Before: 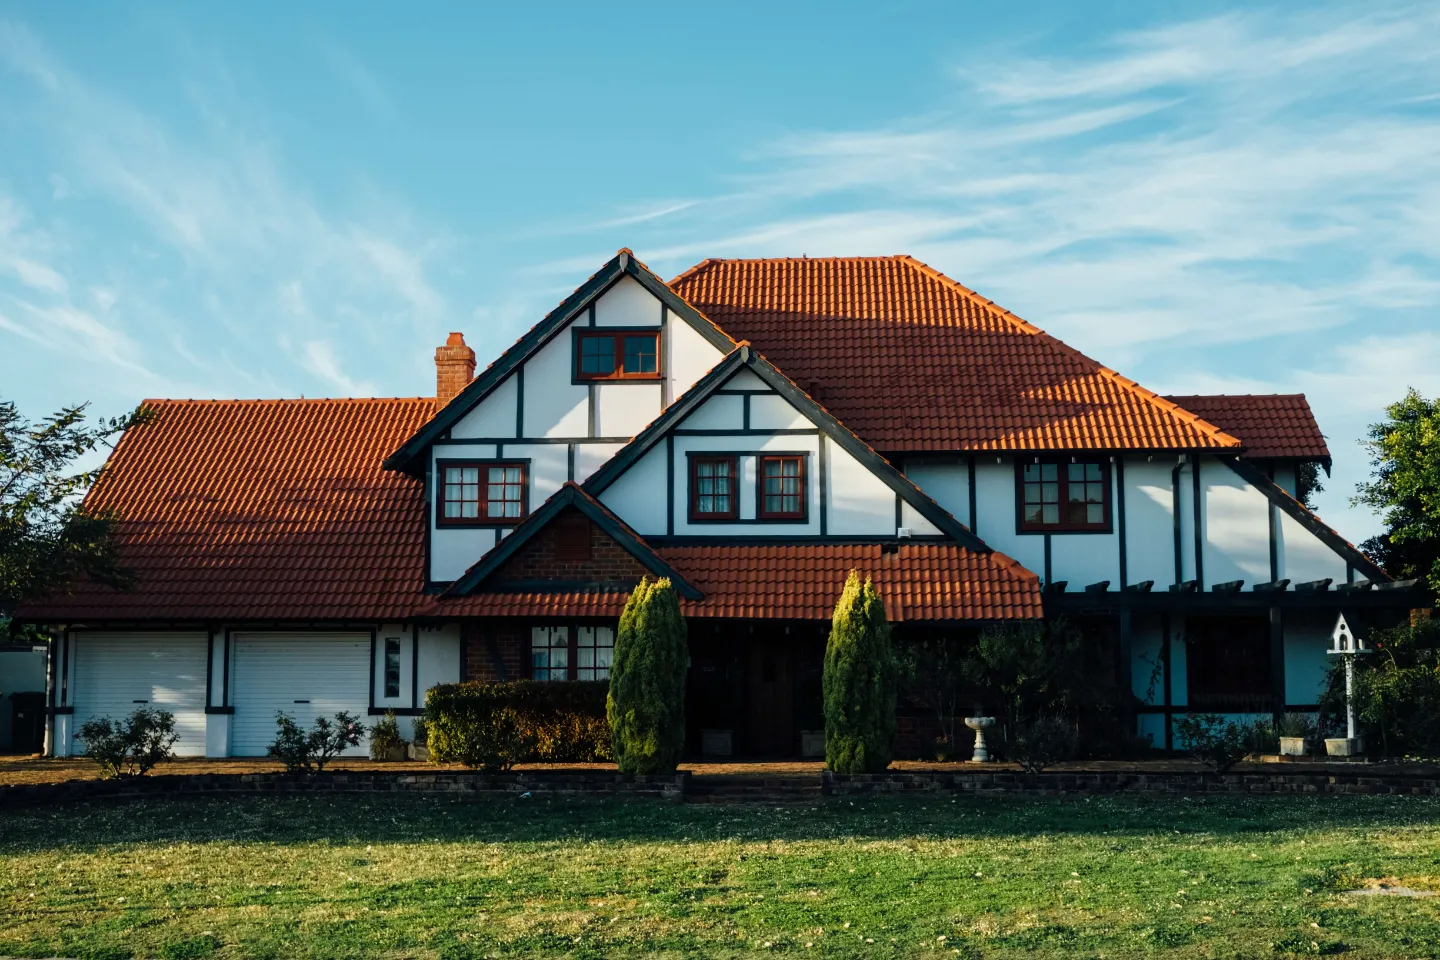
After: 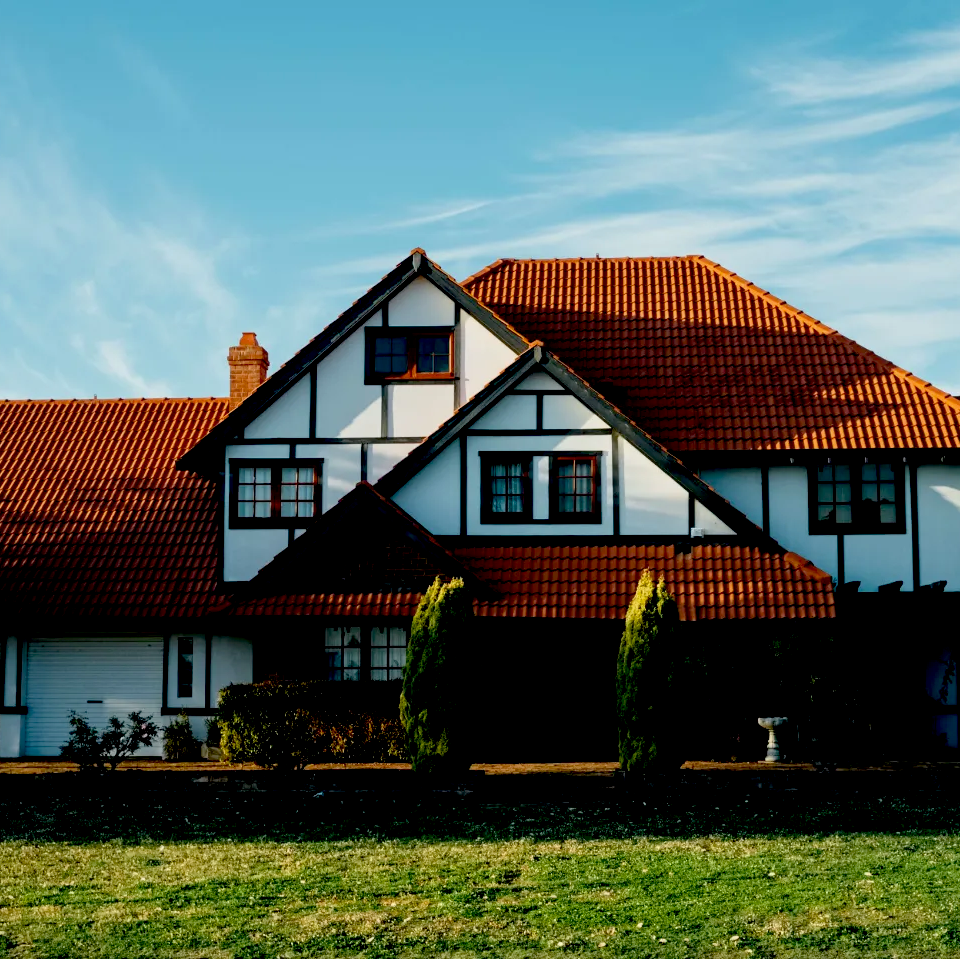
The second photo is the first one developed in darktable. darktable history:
exposure: black level correction 0.029, exposure -0.075 EV, compensate highlight preservation false
crop and rotate: left 14.381%, right 18.935%
